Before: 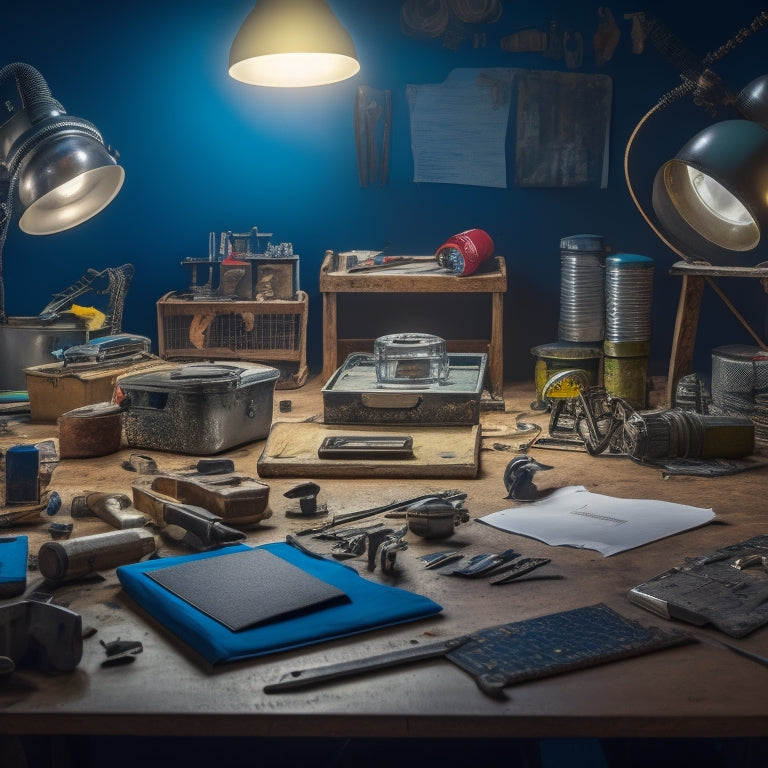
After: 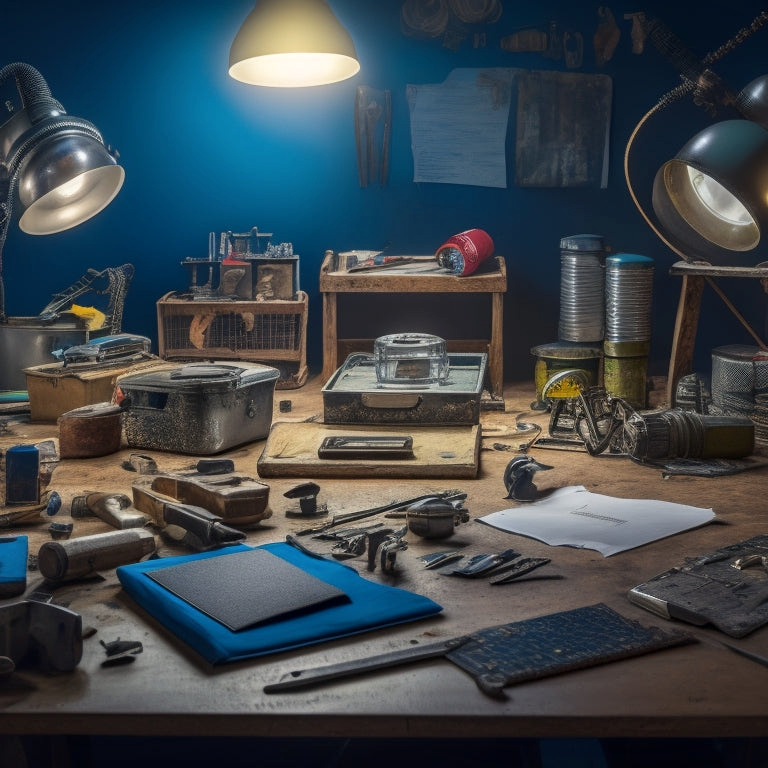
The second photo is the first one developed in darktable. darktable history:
local contrast: mode bilateral grid, contrast 20, coarseness 50, detail 119%, midtone range 0.2
